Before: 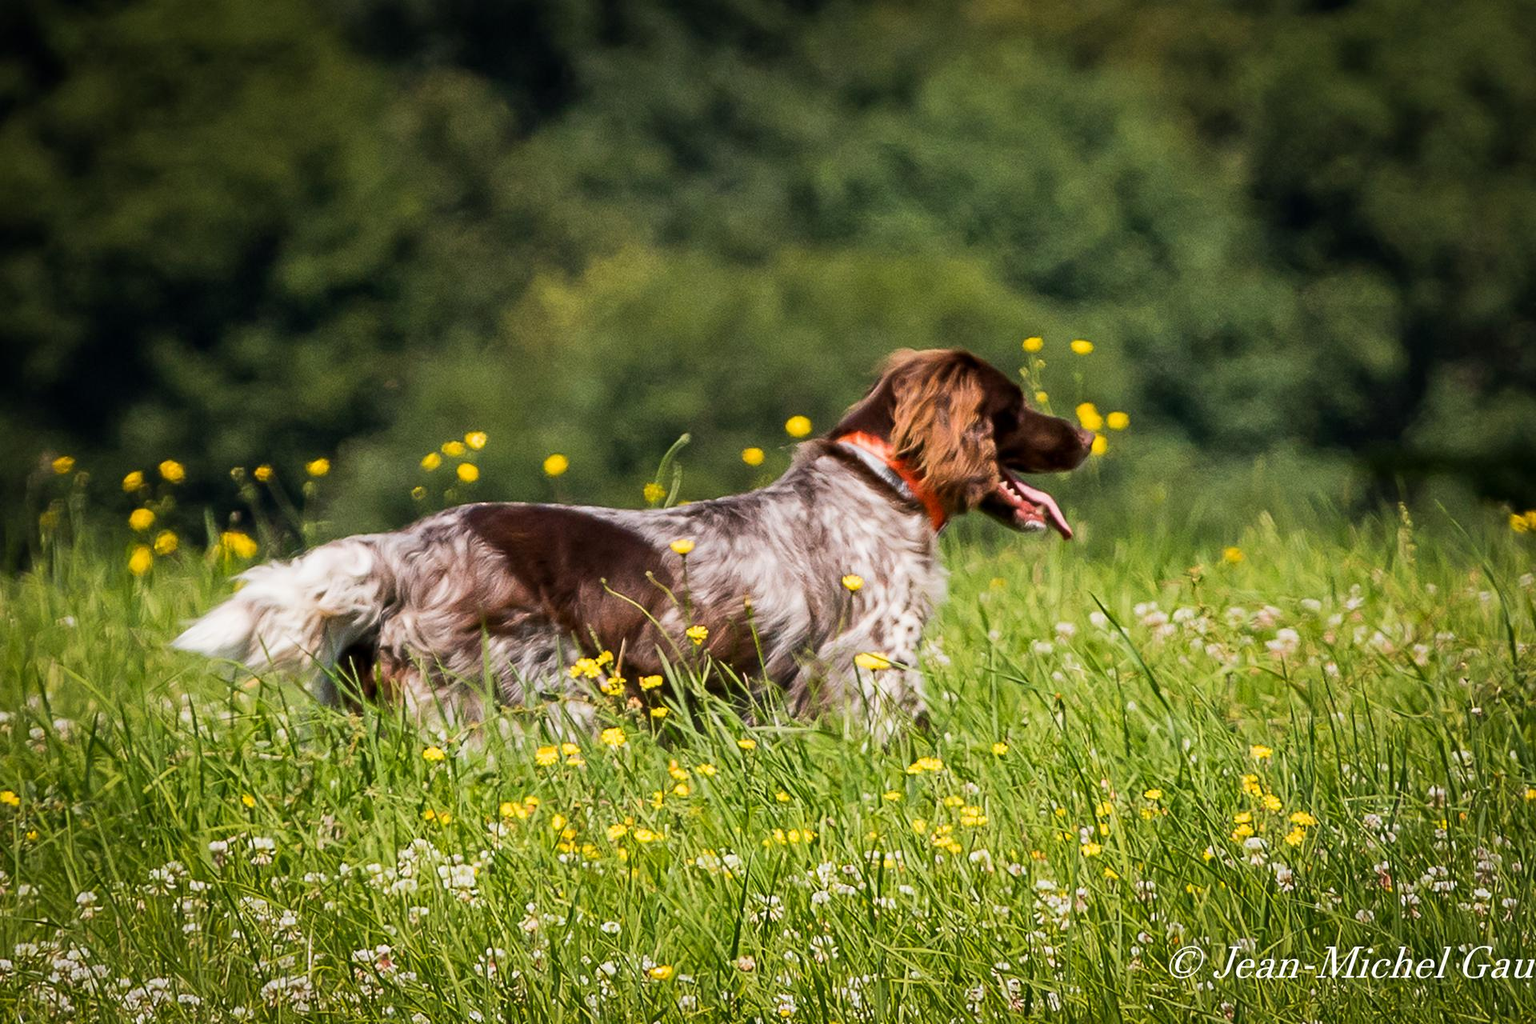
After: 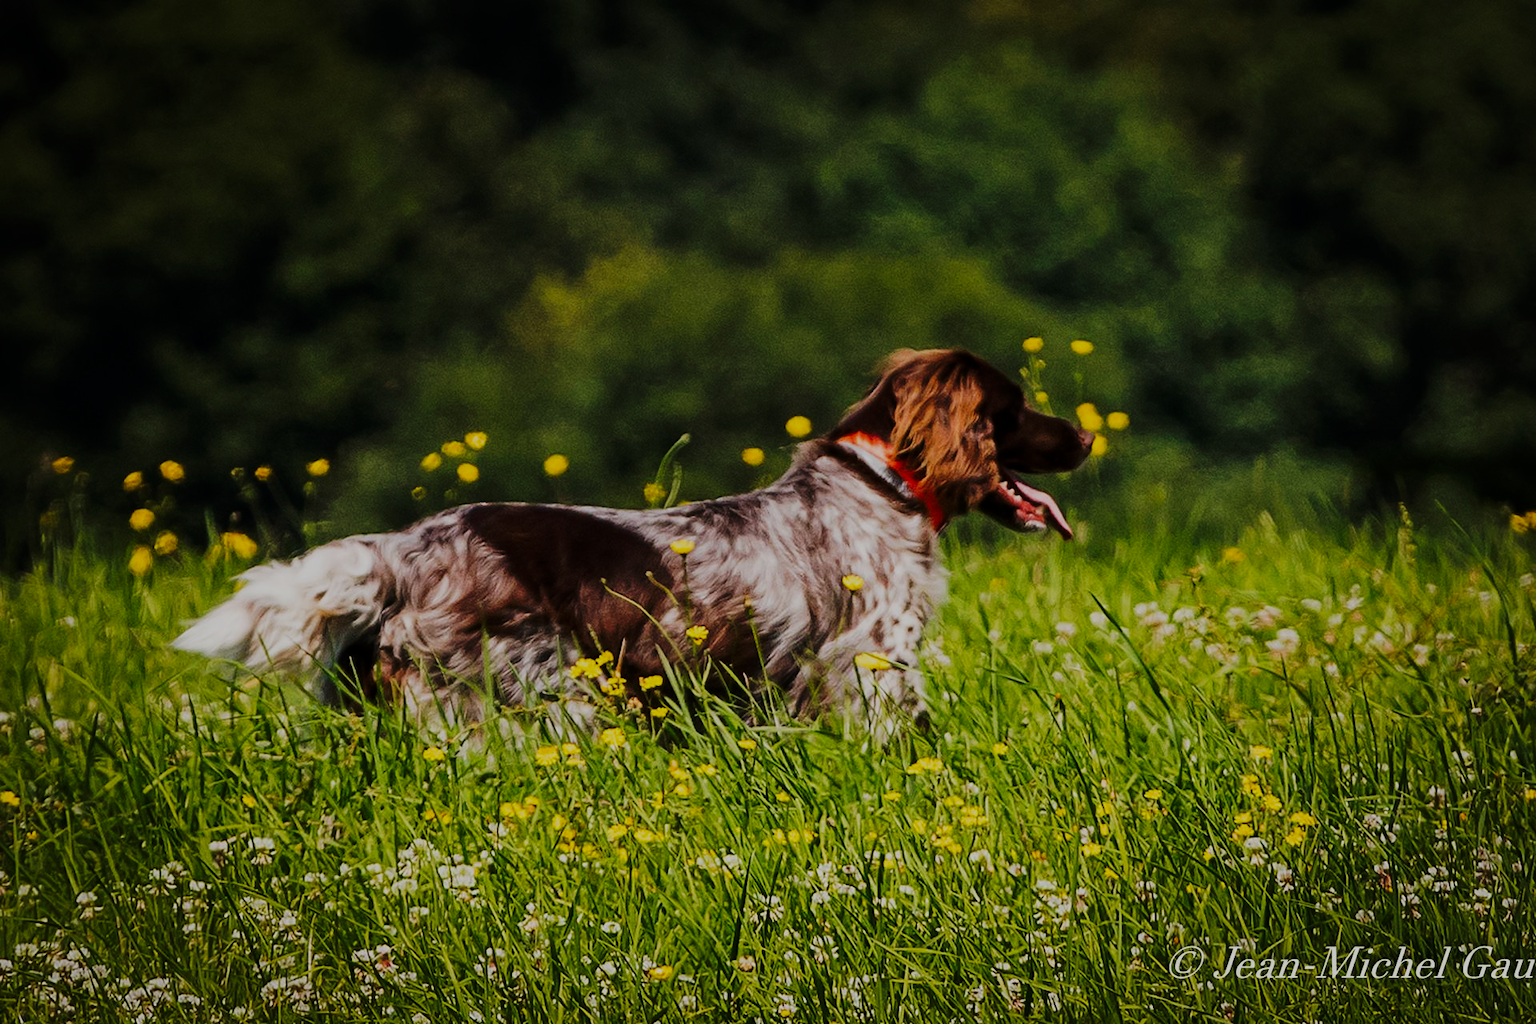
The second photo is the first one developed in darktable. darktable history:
base curve: curves: ch0 [(0, 0) (0.036, 0.025) (0.121, 0.166) (0.206, 0.329) (0.605, 0.79) (1, 1)], preserve colors none
exposure: exposure -1.392 EV, compensate exposure bias true, compensate highlight preservation false
